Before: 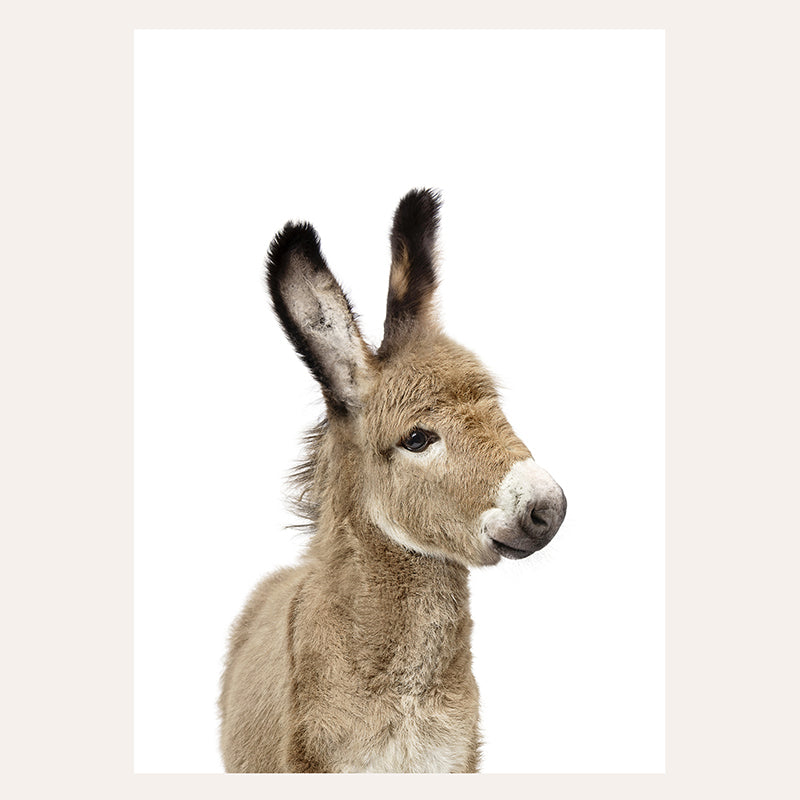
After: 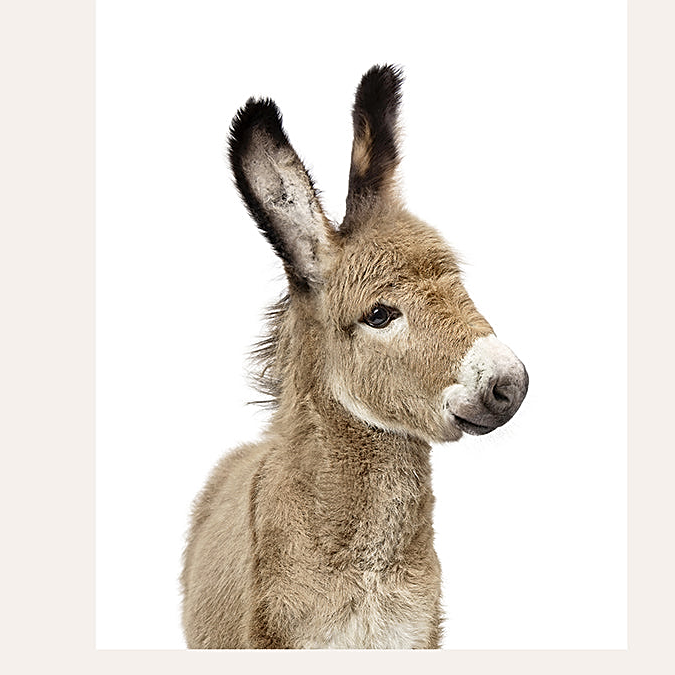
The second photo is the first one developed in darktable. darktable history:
crop and rotate: left 4.842%, top 15.51%, right 10.668%
sharpen: on, module defaults
